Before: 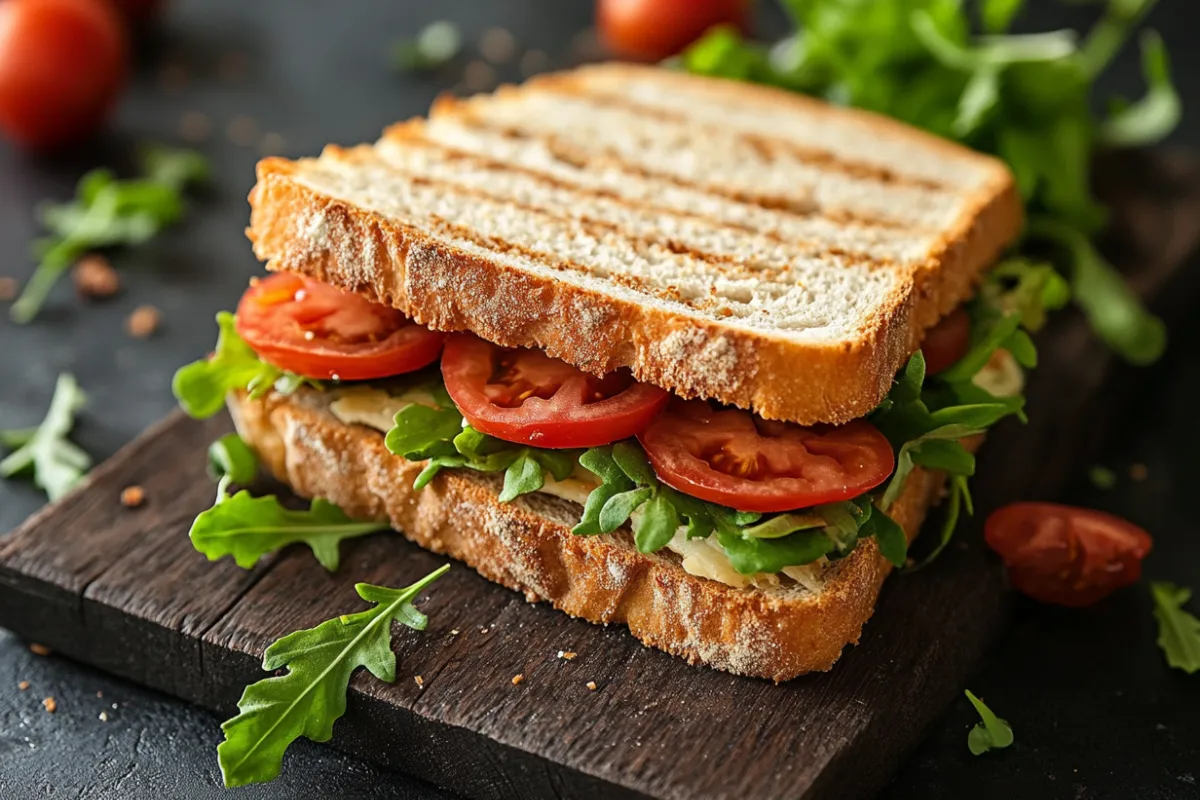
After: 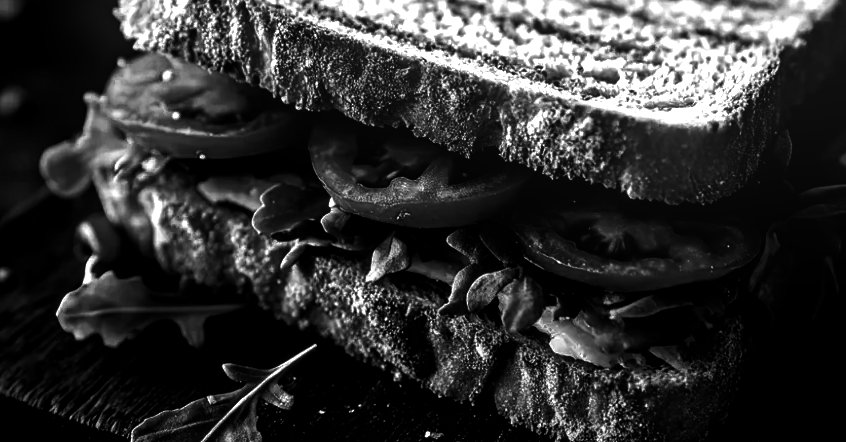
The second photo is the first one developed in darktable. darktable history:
crop: left 11.123%, top 27.61%, right 18.3%, bottom 17.034%
contrast brightness saturation: contrast 0.02, brightness -1, saturation -1
local contrast: on, module defaults
color balance: mode lift, gamma, gain (sRGB), lift [1.014, 0.966, 0.918, 0.87], gamma [0.86, 0.734, 0.918, 0.976], gain [1.063, 1.13, 1.063, 0.86]
monochrome: on, module defaults
